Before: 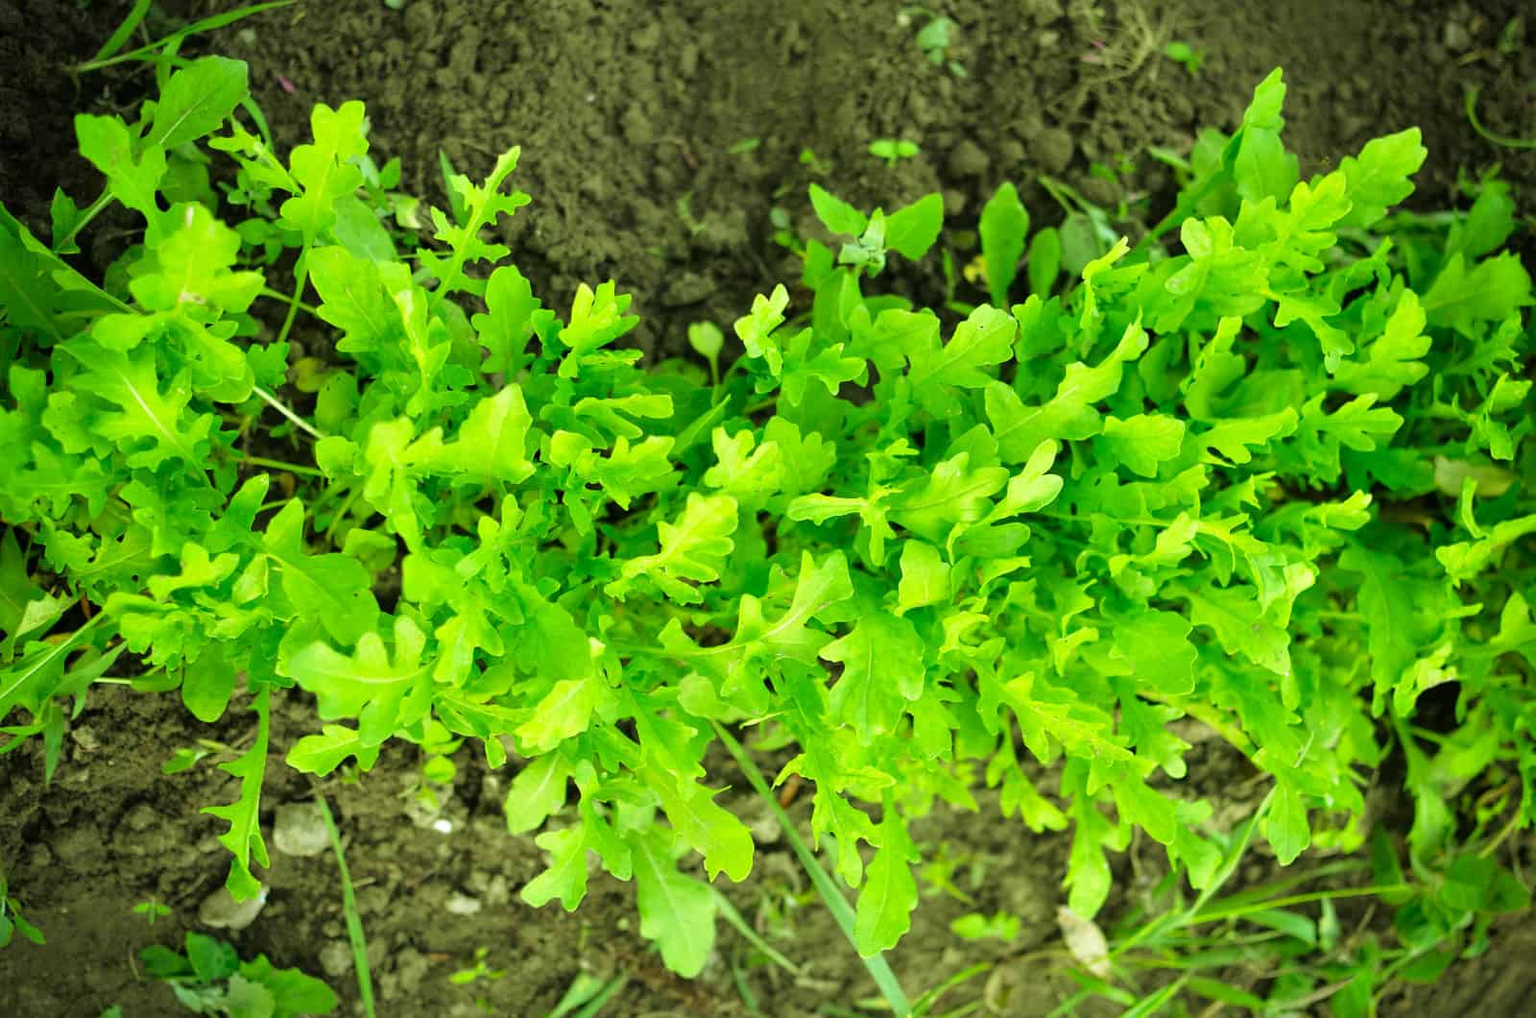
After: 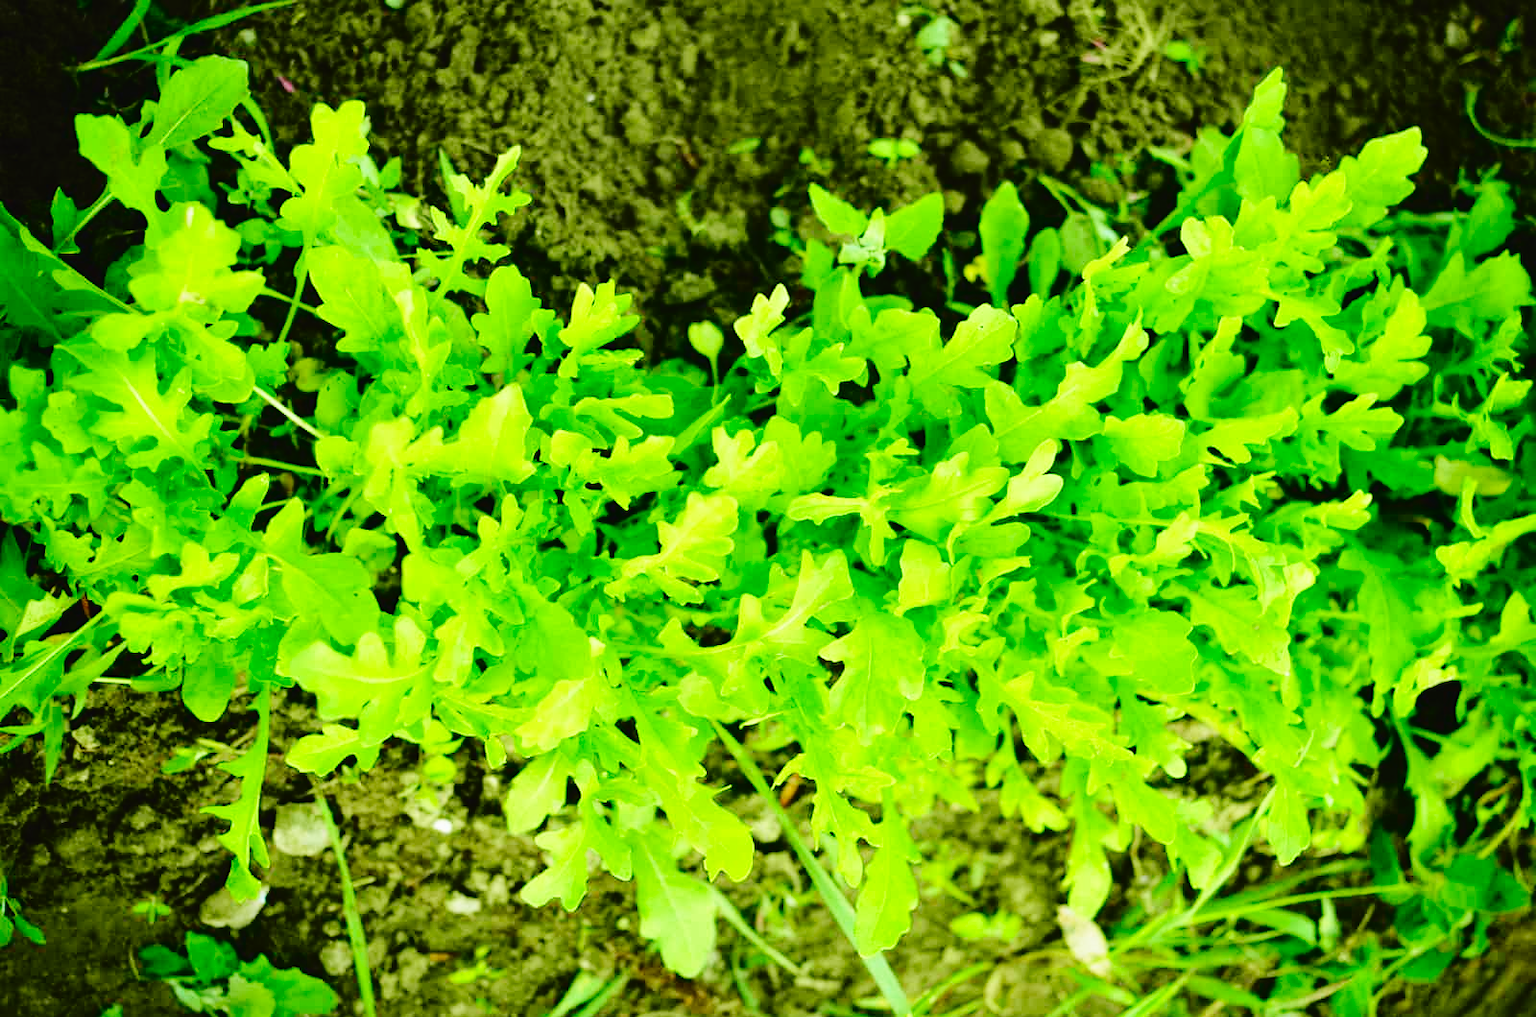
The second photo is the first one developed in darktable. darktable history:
base curve: curves: ch0 [(0, 0) (0.036, 0.025) (0.121, 0.166) (0.206, 0.329) (0.605, 0.79) (1, 1)], preserve colors none
tone curve: curves: ch0 [(0, 0.023) (0.132, 0.075) (0.241, 0.178) (0.487, 0.491) (0.782, 0.8) (1, 0.989)]; ch1 [(0, 0) (0.396, 0.369) (0.467, 0.454) (0.498, 0.5) (0.518, 0.517) (0.57, 0.586) (0.619, 0.663) (0.692, 0.744) (1, 1)]; ch2 [(0, 0) (0.427, 0.416) (0.483, 0.481) (0.503, 0.503) (0.526, 0.527) (0.563, 0.573) (0.632, 0.667) (0.705, 0.737) (0.985, 0.966)], color space Lab, independent channels
tone equalizer: on, module defaults
